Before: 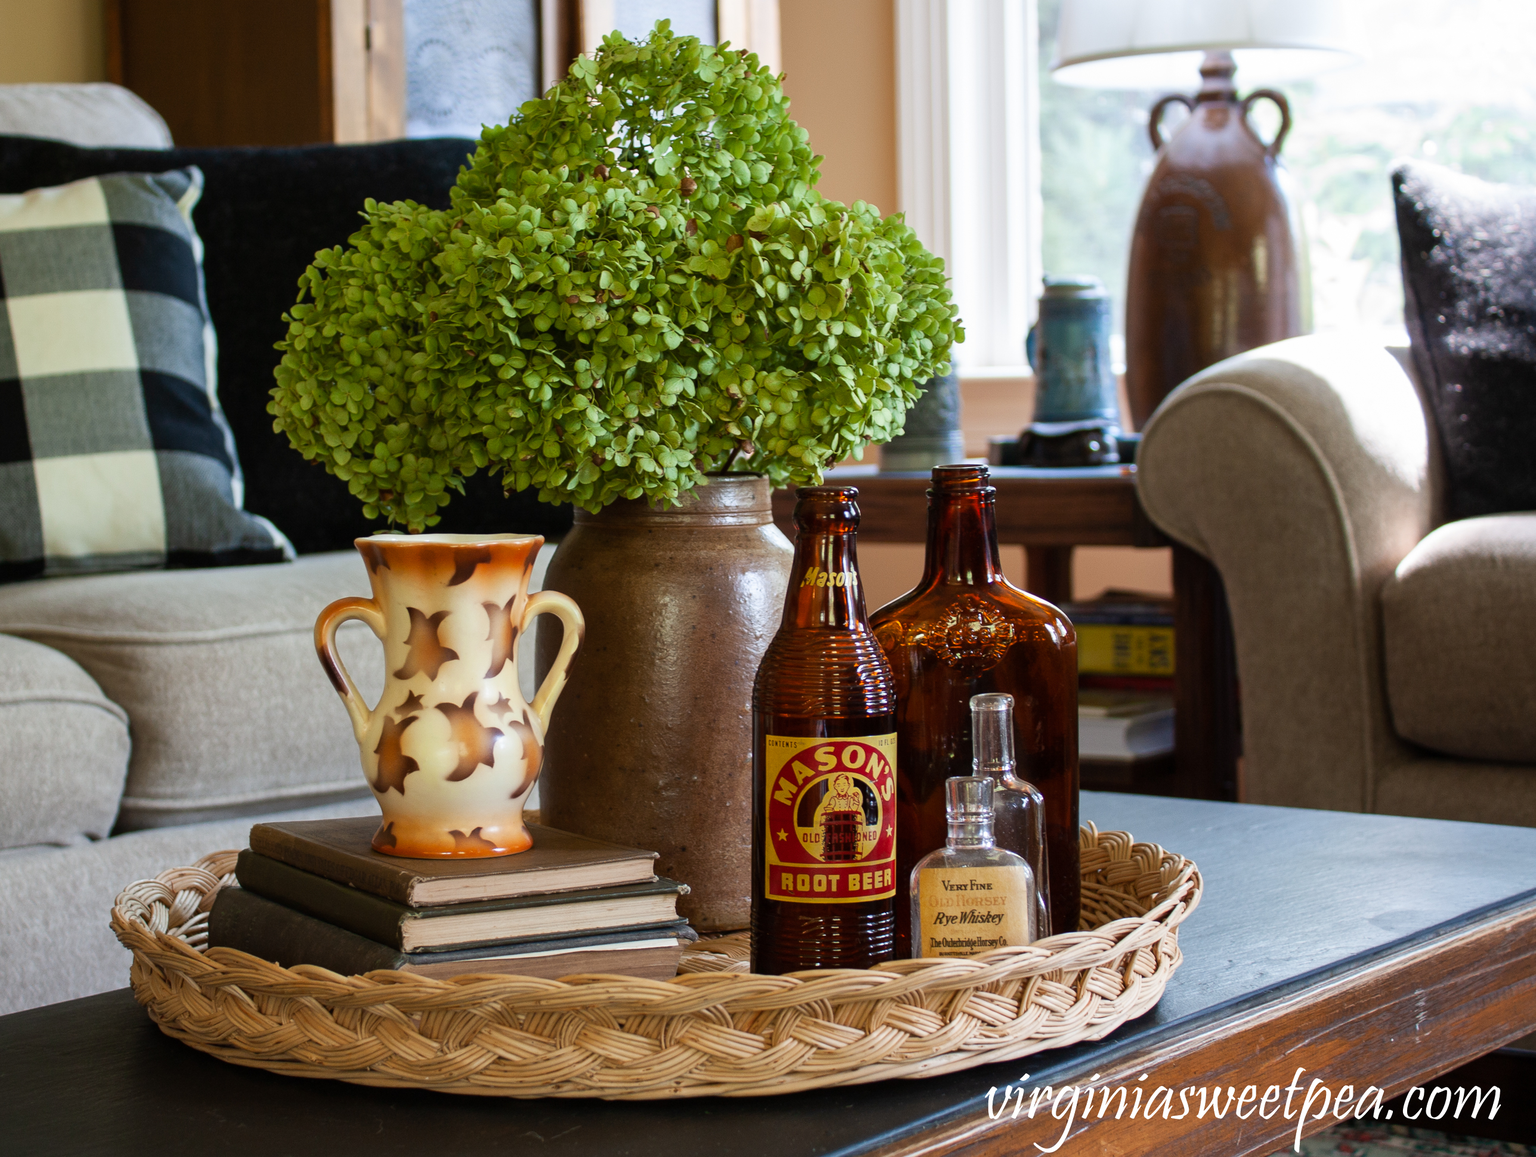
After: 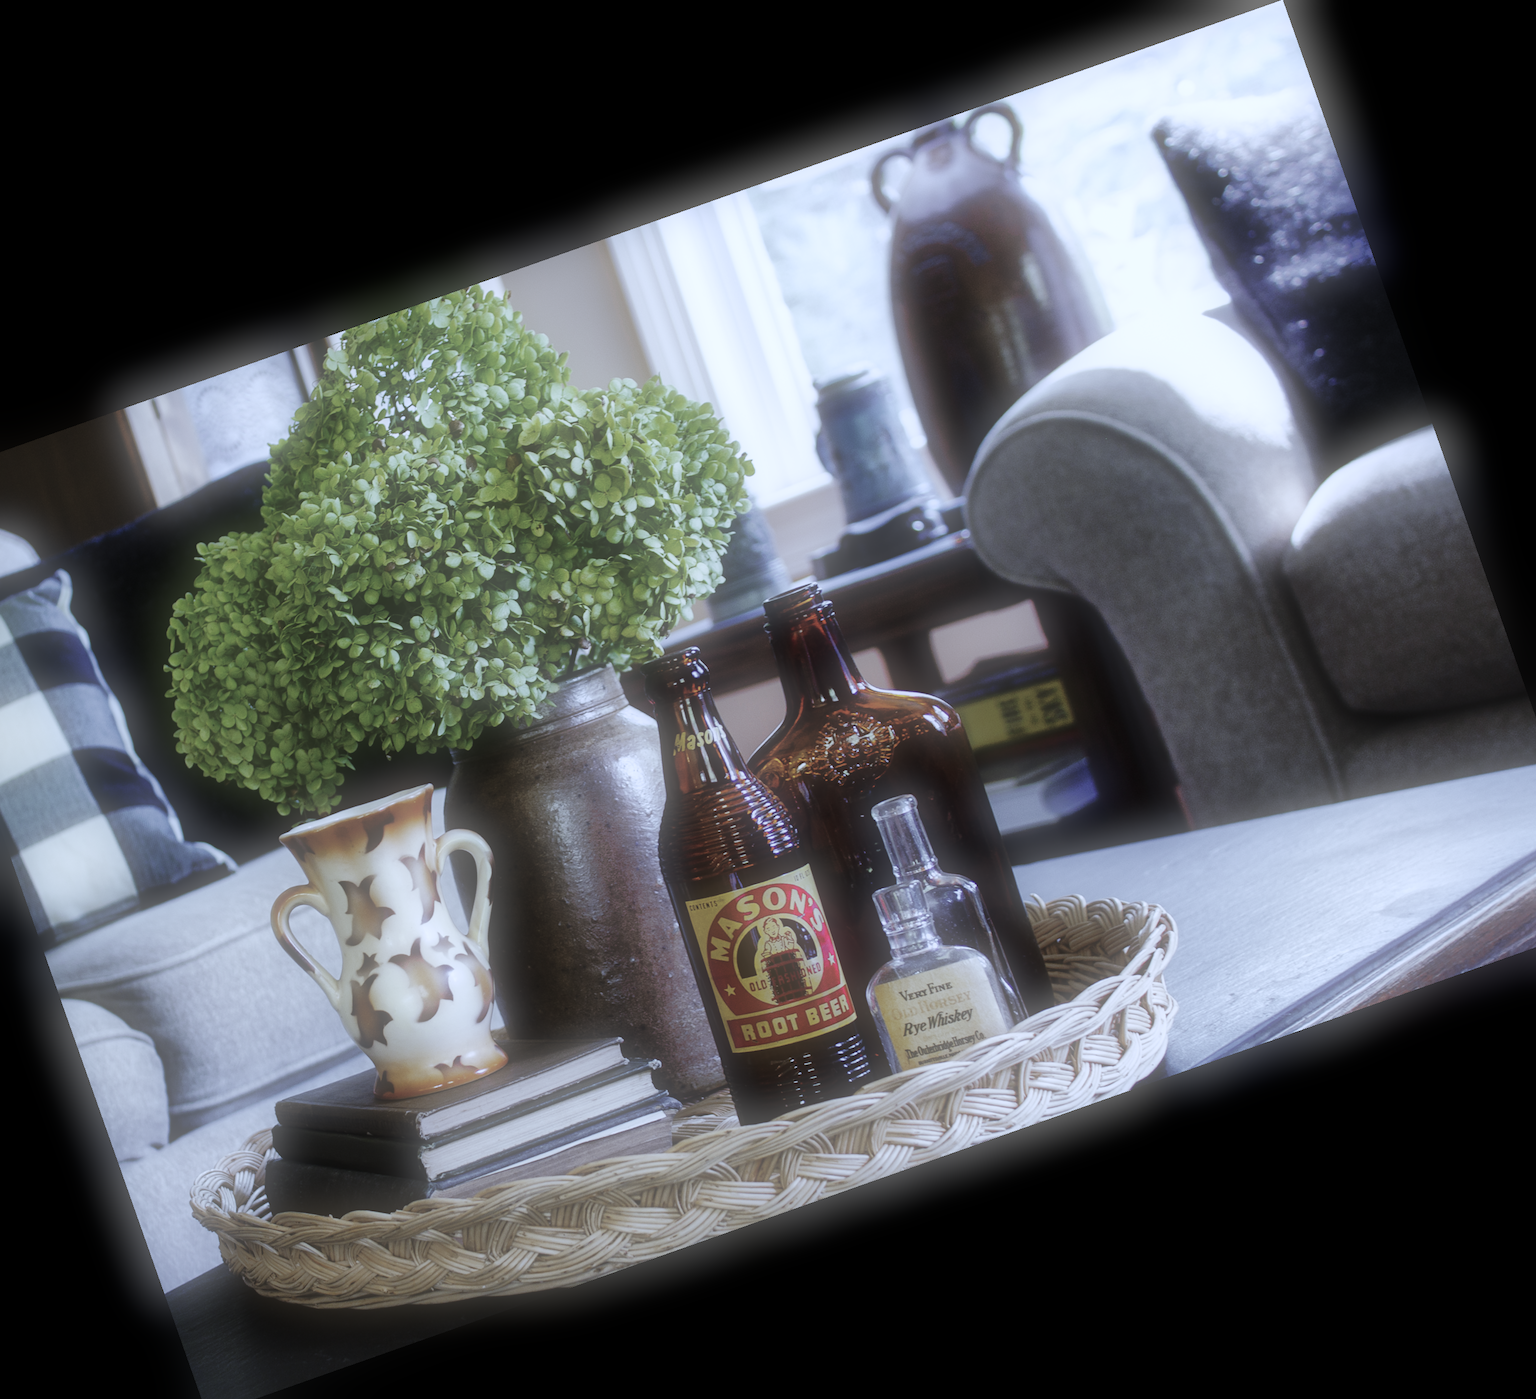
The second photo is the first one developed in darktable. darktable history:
exposure: exposure -0.04 EV, compensate highlight preservation false
crop and rotate: angle 19.43°, left 6.812%, right 4.125%, bottom 1.087%
base curve: curves: ch0 [(0, 0) (0.036, 0.025) (0.121, 0.166) (0.206, 0.329) (0.605, 0.79) (1, 1)], preserve colors none
rotate and perspective: rotation 1.69°, lens shift (vertical) -0.023, lens shift (horizontal) -0.291, crop left 0.025, crop right 0.988, crop top 0.092, crop bottom 0.842
color zones: curves: ch0 [(0, 0.6) (0.129, 0.508) (0.193, 0.483) (0.429, 0.5) (0.571, 0.5) (0.714, 0.5) (0.857, 0.5) (1, 0.6)]; ch1 [(0, 0.481) (0.112, 0.245) (0.213, 0.223) (0.429, 0.233) (0.571, 0.231) (0.683, 0.242) (0.857, 0.296) (1, 0.481)]
shadows and highlights: on, module defaults
soften: size 60.24%, saturation 65.46%, brightness 0.506 EV, mix 25.7%
white balance: red 0.766, blue 1.537
